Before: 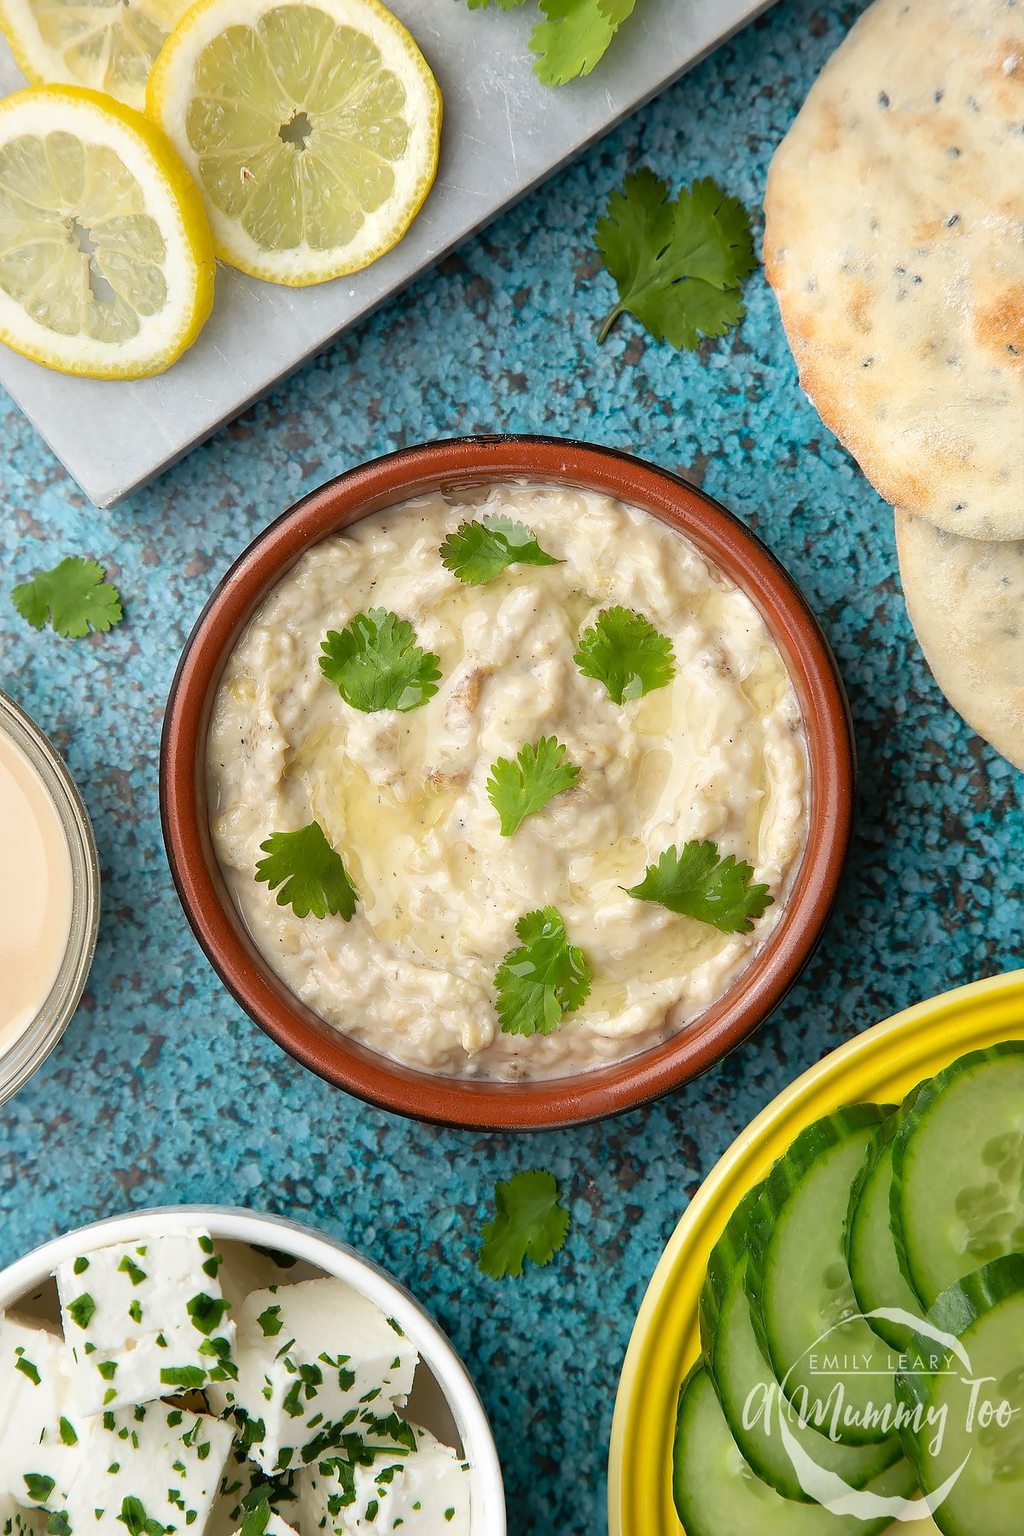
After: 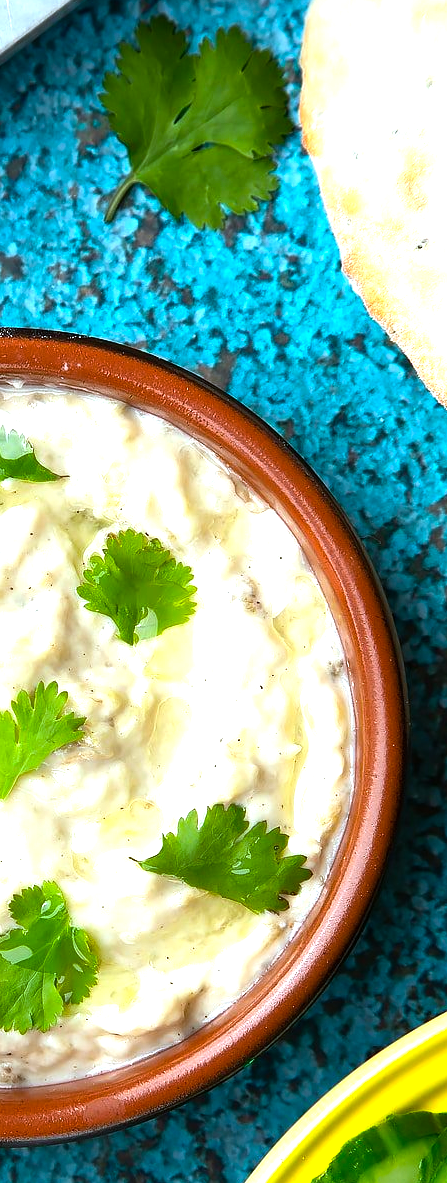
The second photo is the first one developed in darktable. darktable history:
exposure: exposure 0.407 EV, compensate highlight preservation false
color balance rgb: shadows lift › chroma 0.741%, shadows lift › hue 112.72°, perceptual saturation grading › global saturation 25.072%, perceptual brilliance grading › global brilliance 15.295%, perceptual brilliance grading › shadows -35.518%
color calibration: gray › normalize channels true, illuminant F (fluorescent), F source F9 (Cool White Deluxe 4150 K) – high CRI, x 0.374, y 0.373, temperature 4151.69 K, gamut compression 0.012
crop and rotate: left 49.621%, top 10.095%, right 13.124%, bottom 24.168%
